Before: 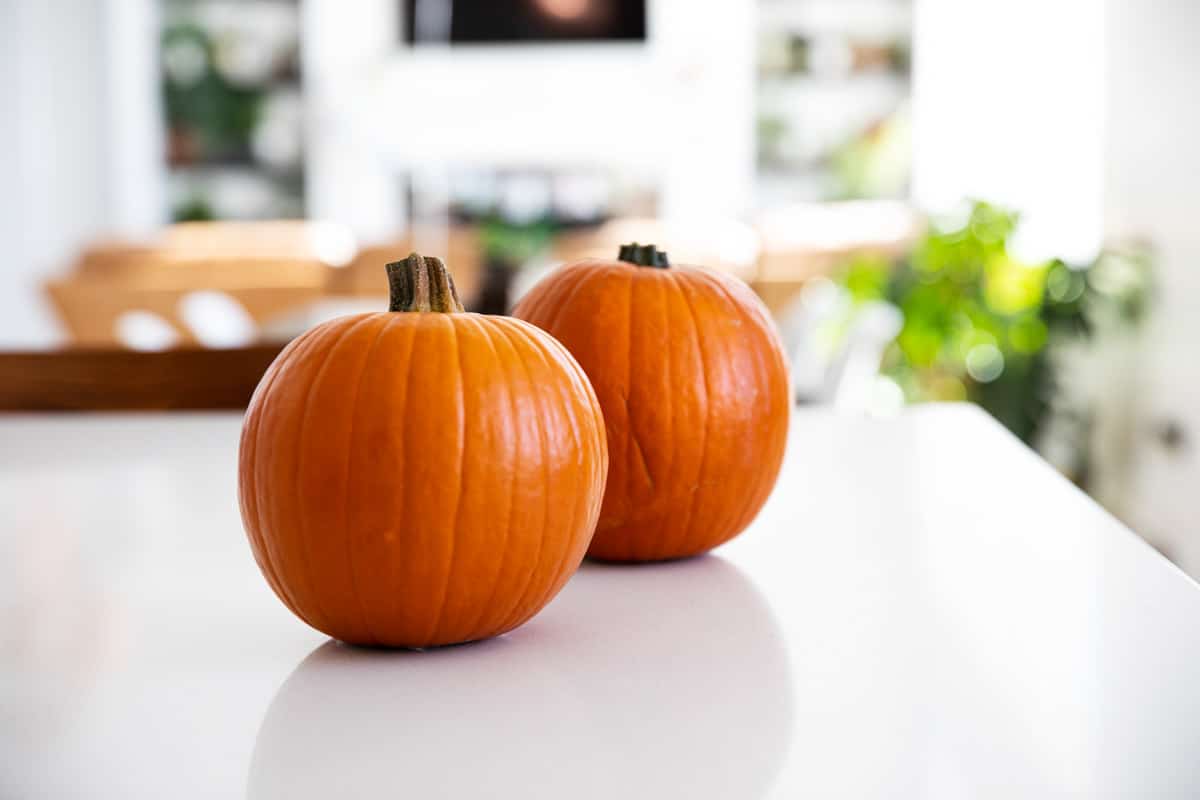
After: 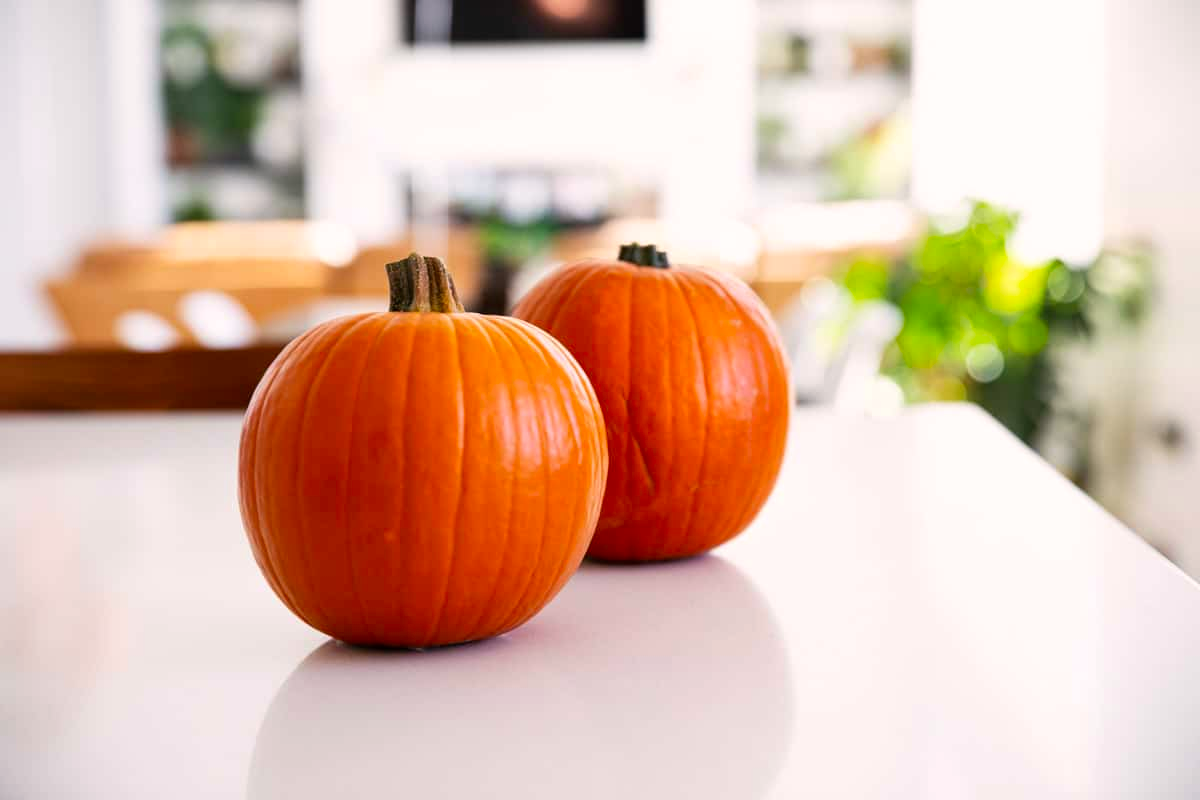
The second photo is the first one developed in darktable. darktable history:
color correction: highlights a* 3.35, highlights b* 2.04, saturation 1.22
